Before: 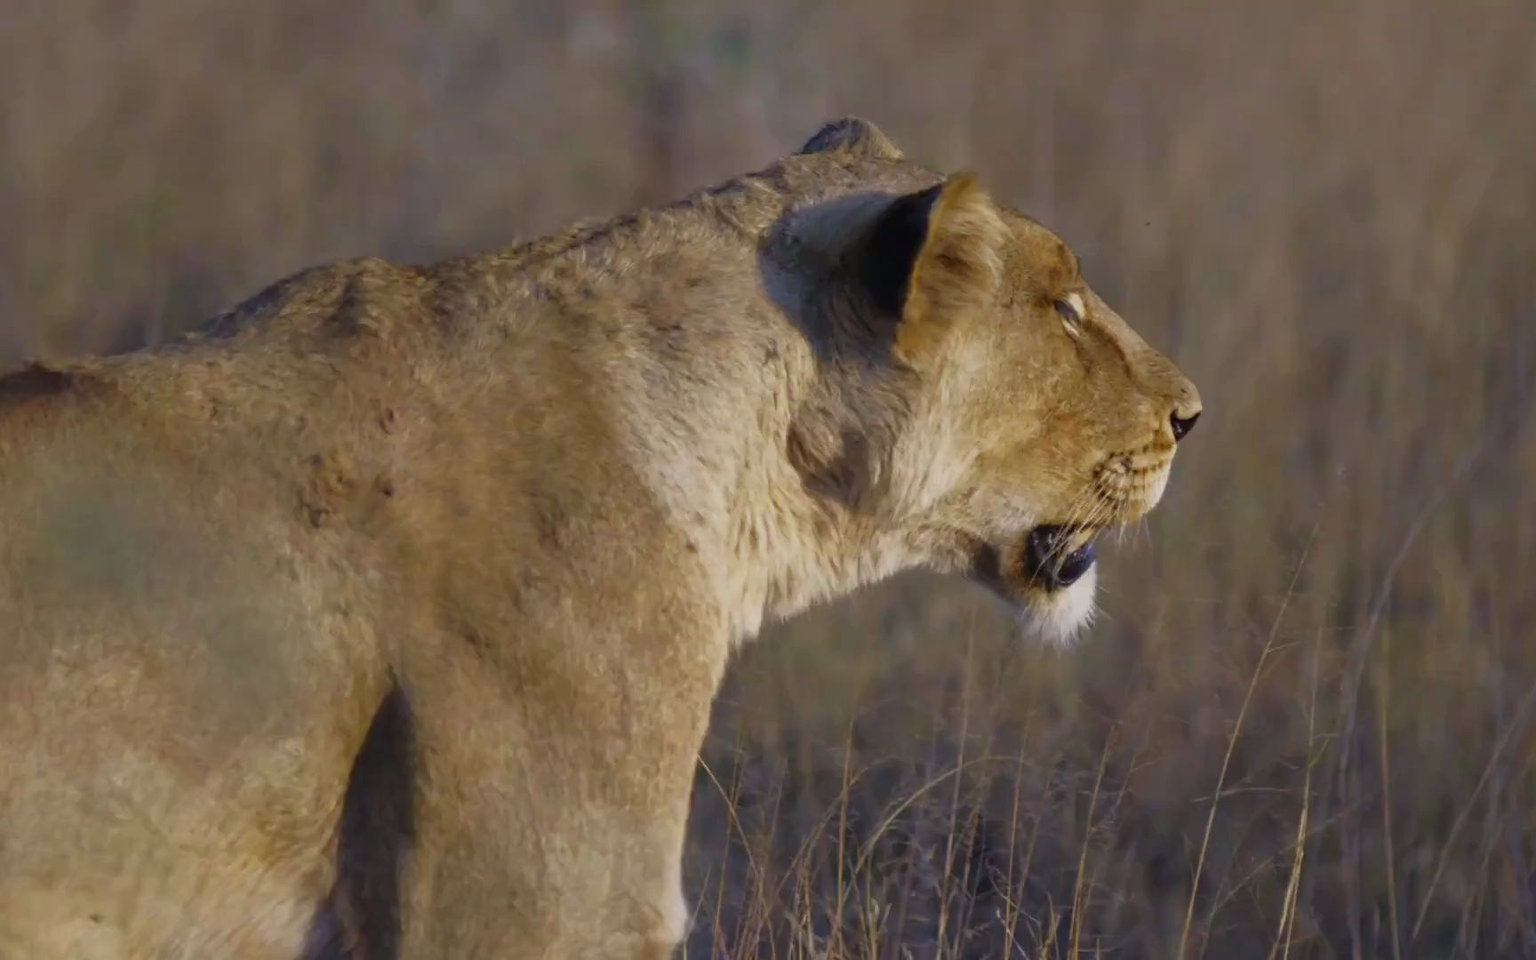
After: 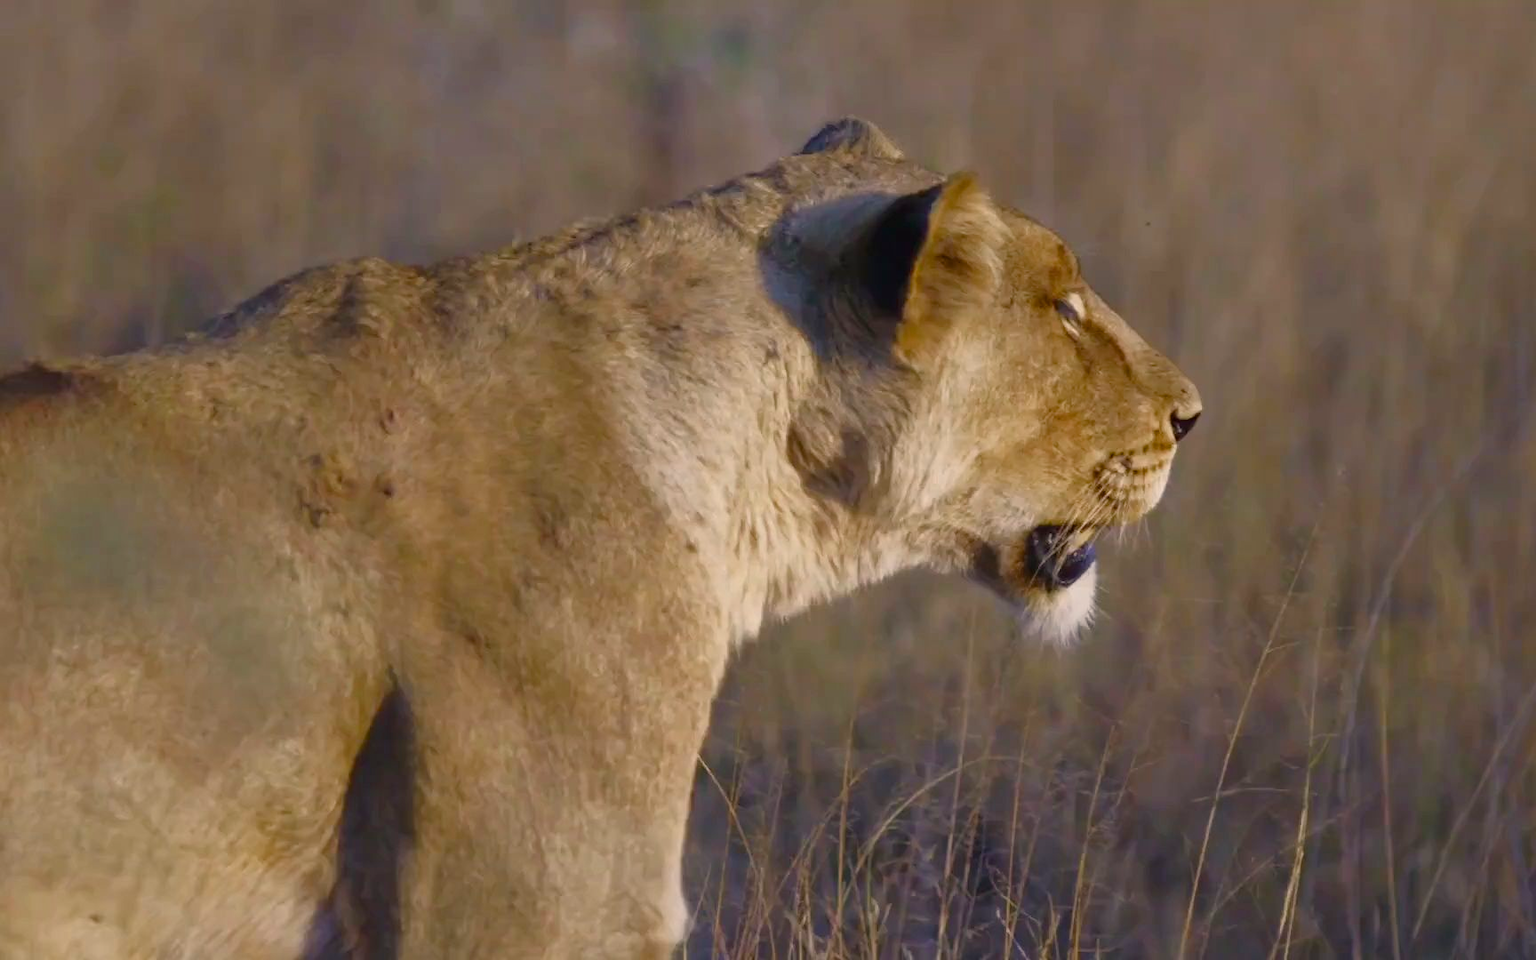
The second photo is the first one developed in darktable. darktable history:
exposure: exposure 0.208 EV, compensate exposure bias true, compensate highlight preservation false
color balance rgb: highlights gain › chroma 3.03%, highlights gain › hue 60.01°, linear chroma grading › global chroma 14.624%, perceptual saturation grading › global saturation 0.662%, perceptual saturation grading › highlights -30.82%, perceptual saturation grading › shadows 20.521%
